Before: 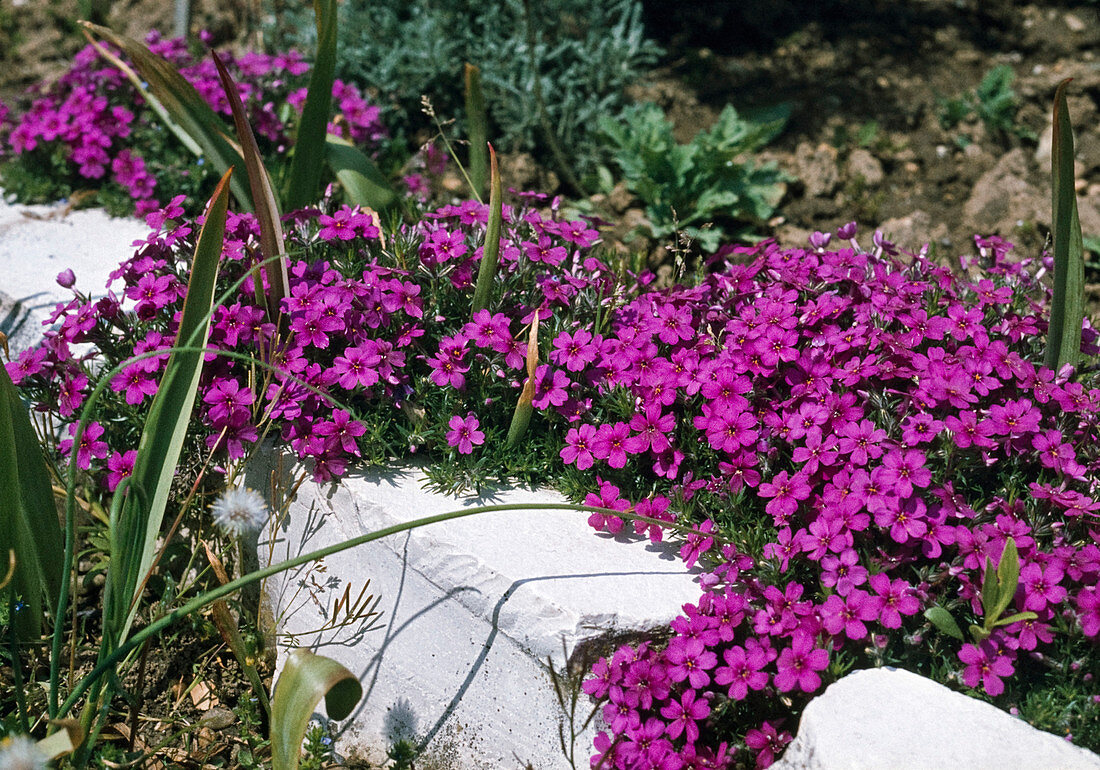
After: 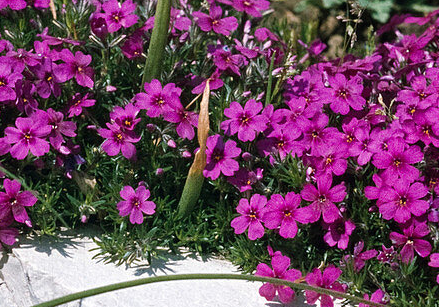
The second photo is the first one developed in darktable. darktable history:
crop: left 30%, top 30%, right 30%, bottom 30%
tone equalizer: on, module defaults
